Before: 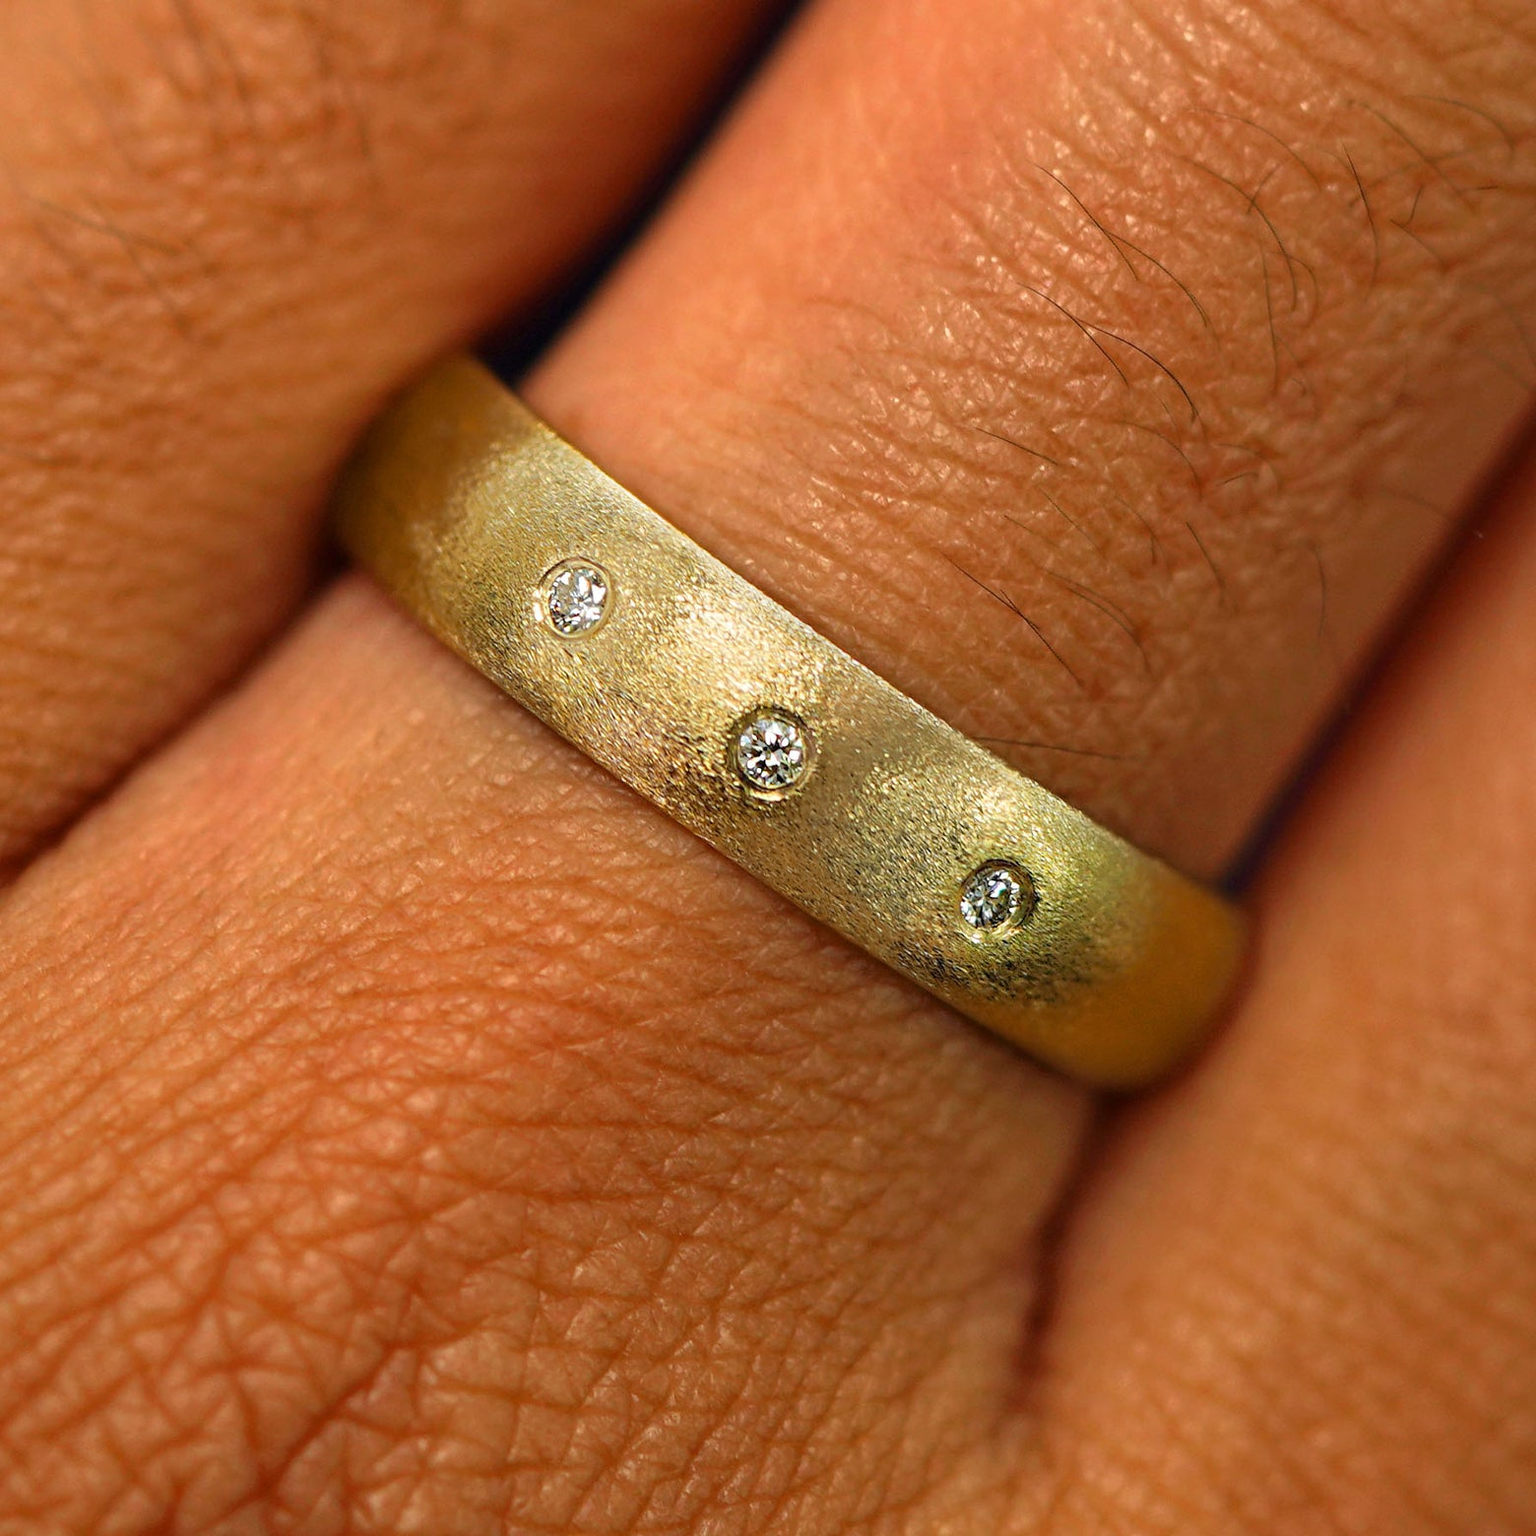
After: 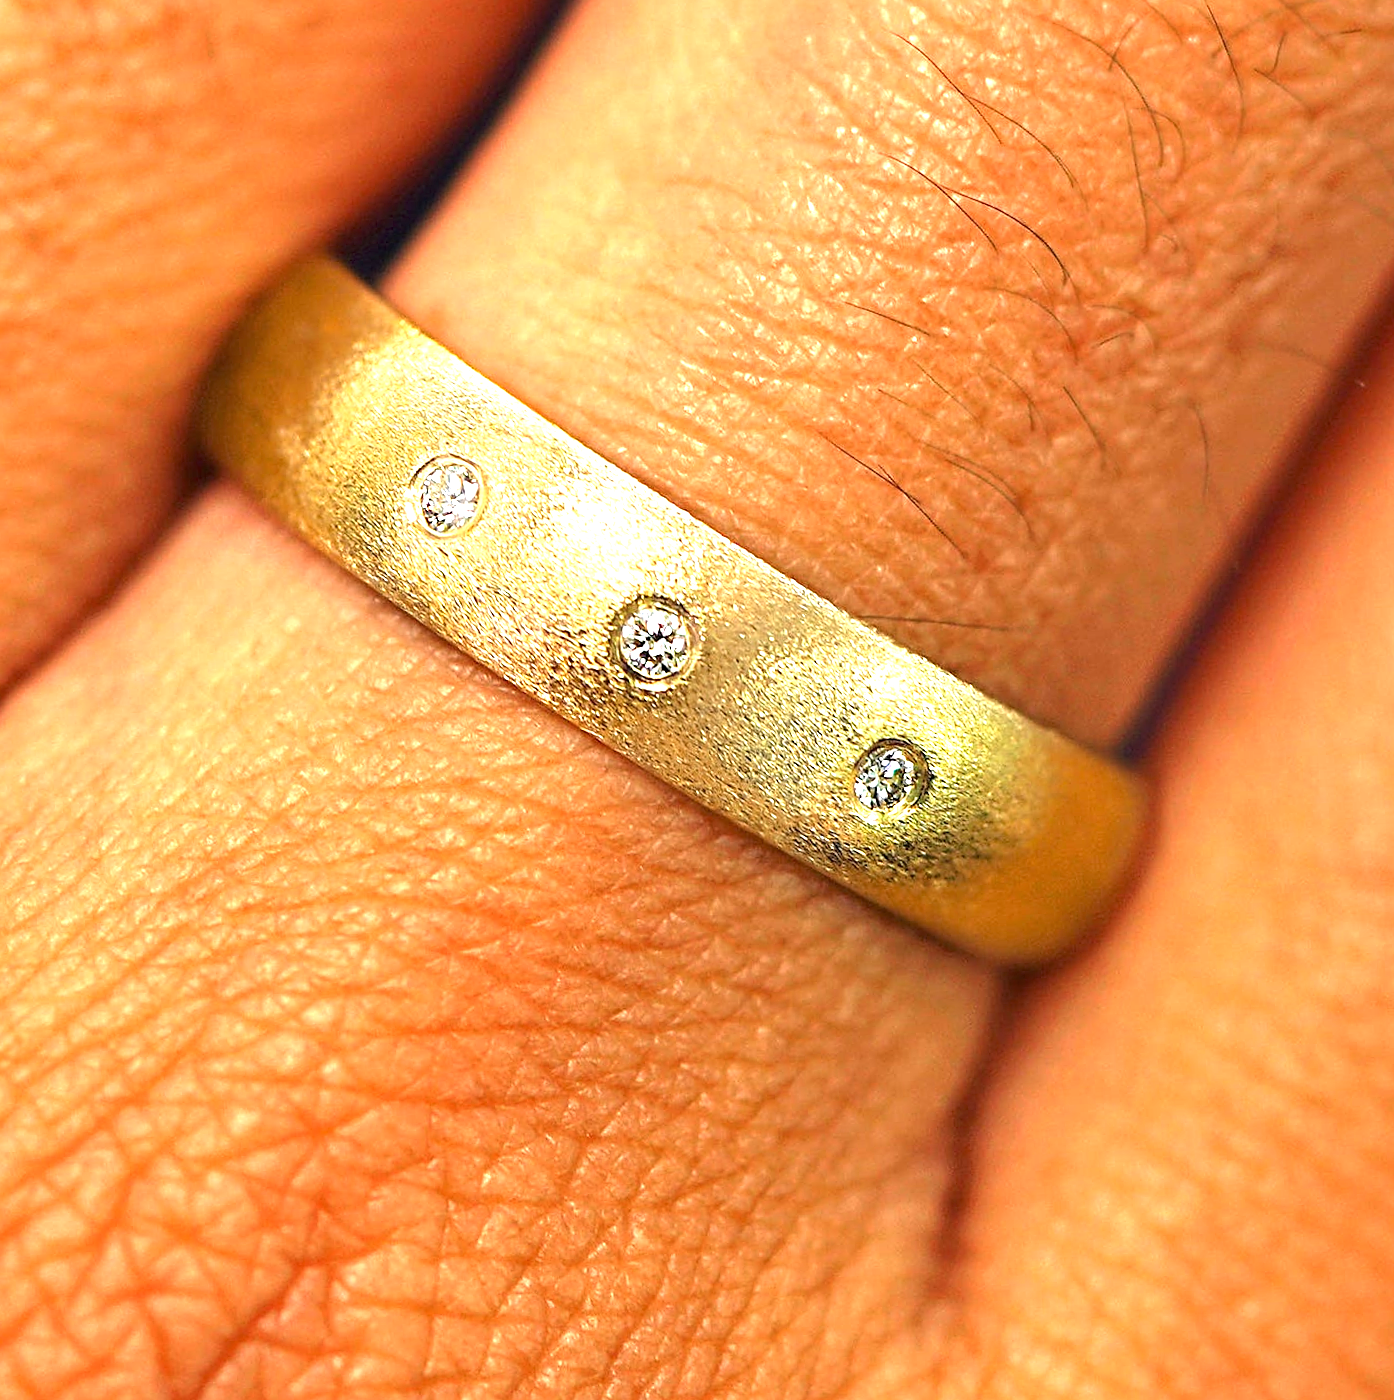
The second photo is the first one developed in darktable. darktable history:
sharpen: on, module defaults
exposure: black level correction 0, exposure 1.493 EV, compensate exposure bias true, compensate highlight preservation false
crop and rotate: angle 2.99°, left 6.101%, top 5.687%
